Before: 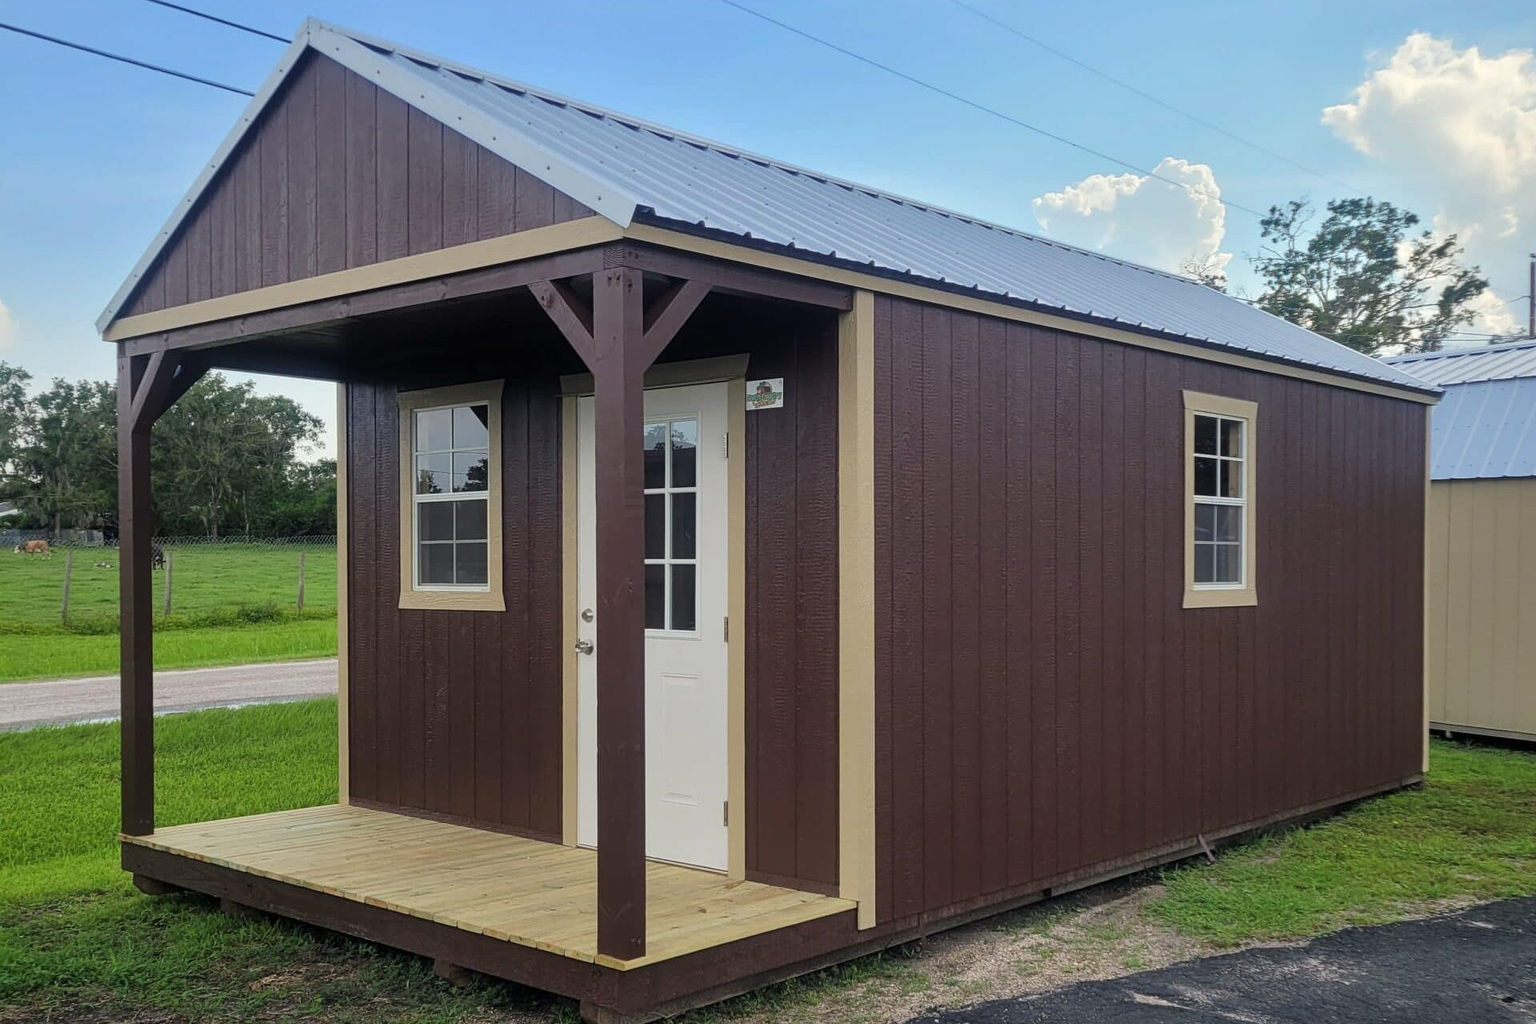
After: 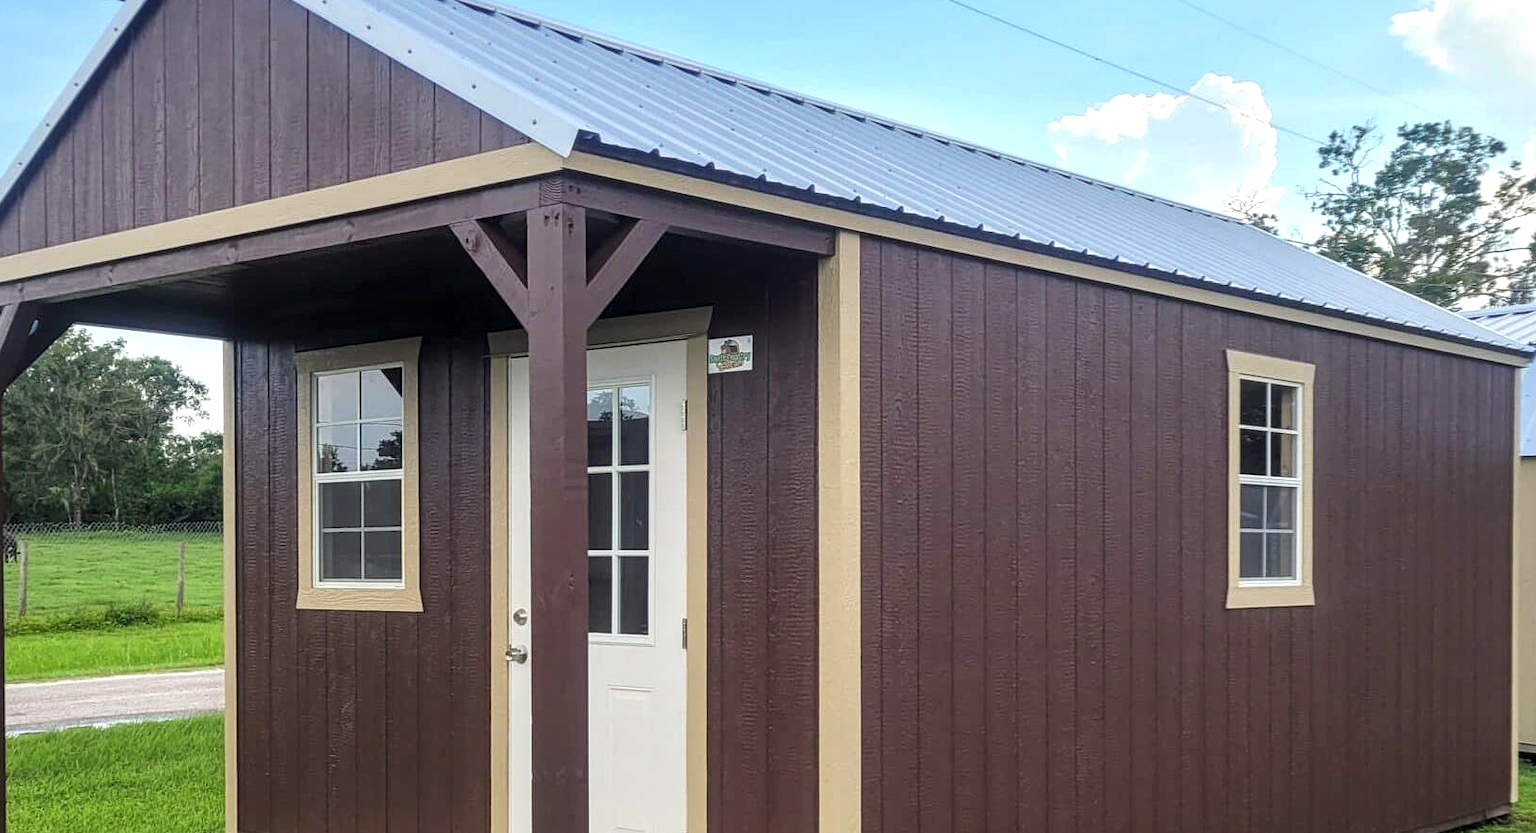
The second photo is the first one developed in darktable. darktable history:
crop and rotate: left 9.693%, top 9.371%, right 5.97%, bottom 21.929%
local contrast: on, module defaults
exposure: exposure 0.554 EV, compensate exposure bias true, compensate highlight preservation false
